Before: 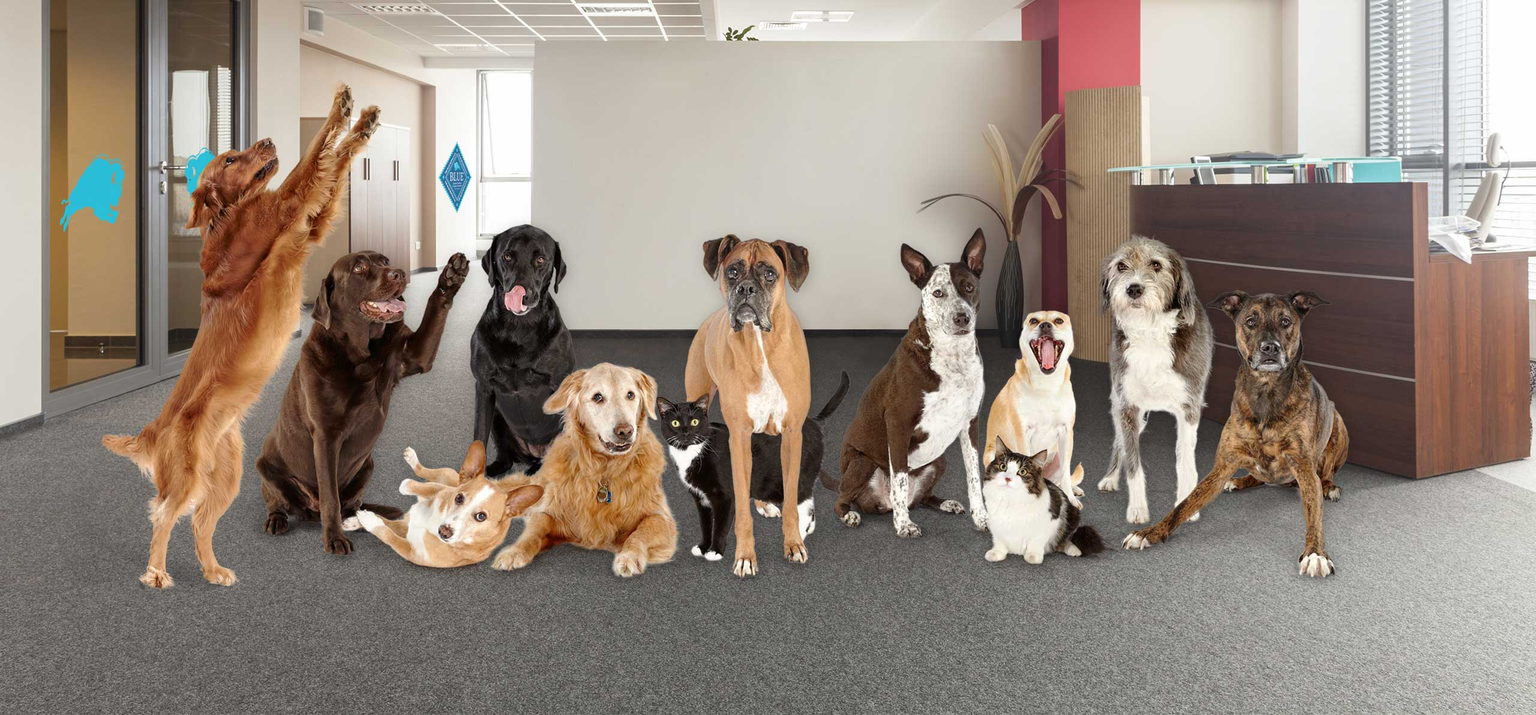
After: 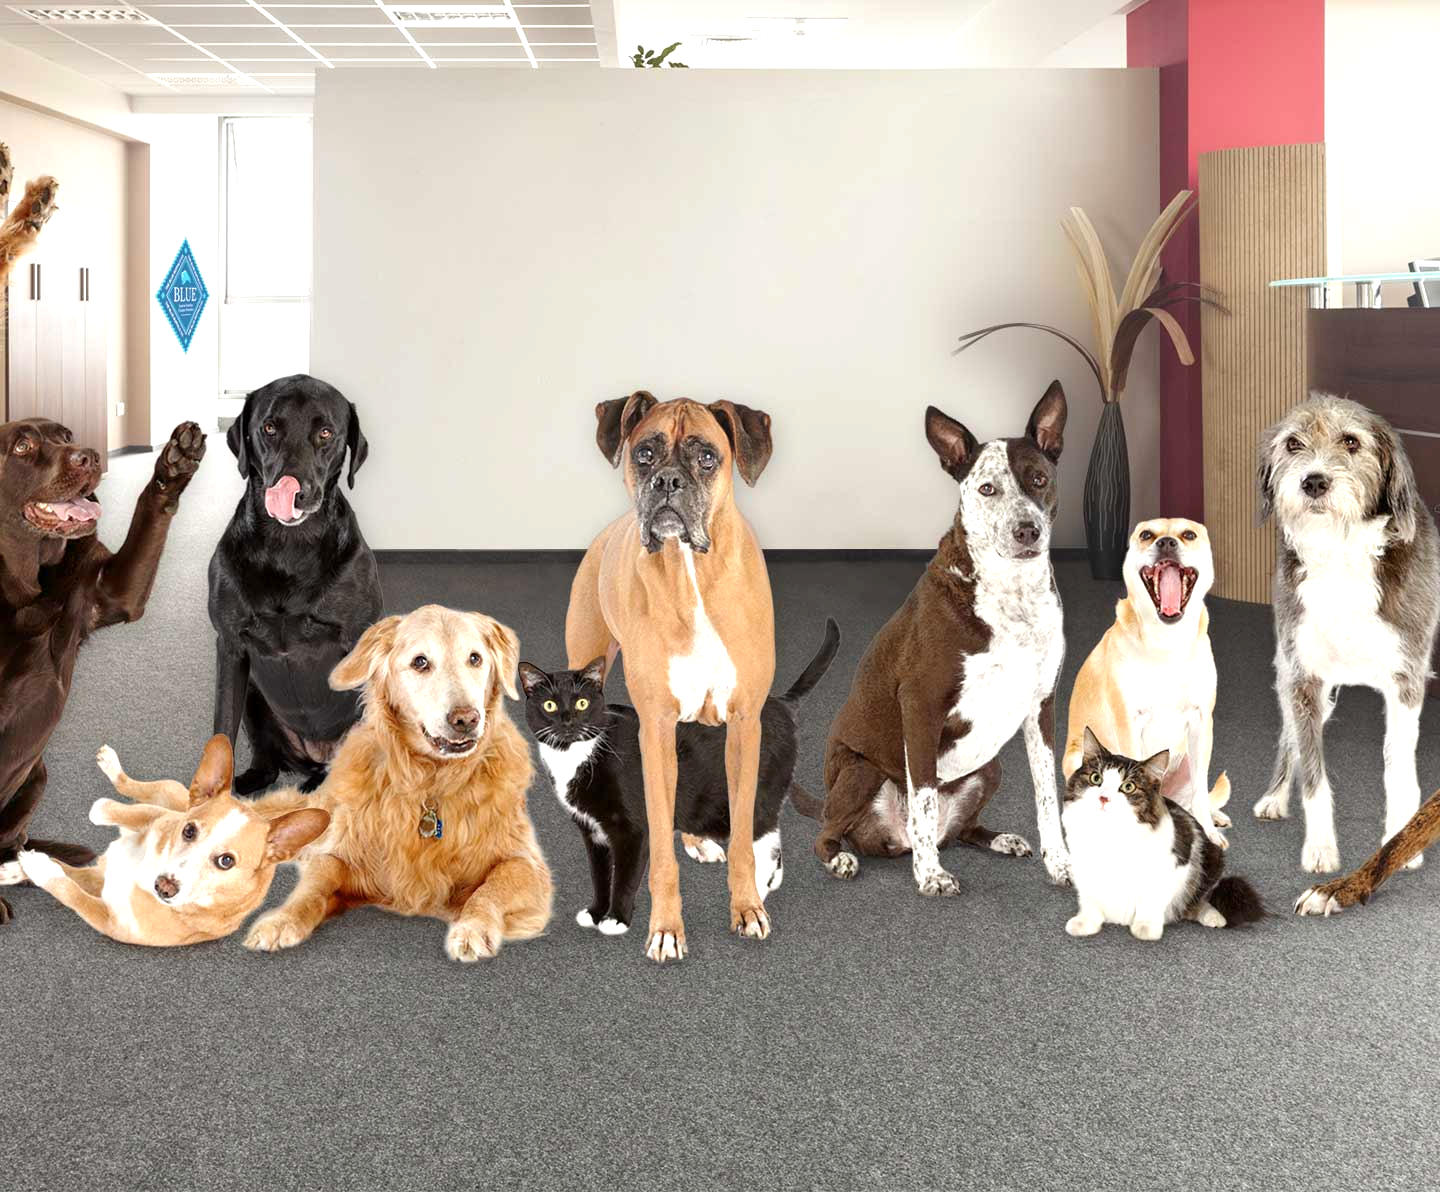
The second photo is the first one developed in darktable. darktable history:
exposure: black level correction 0.001, exposure 0.5 EV, compensate exposure bias true, compensate highlight preservation false
crop and rotate: left 22.516%, right 21.234%
